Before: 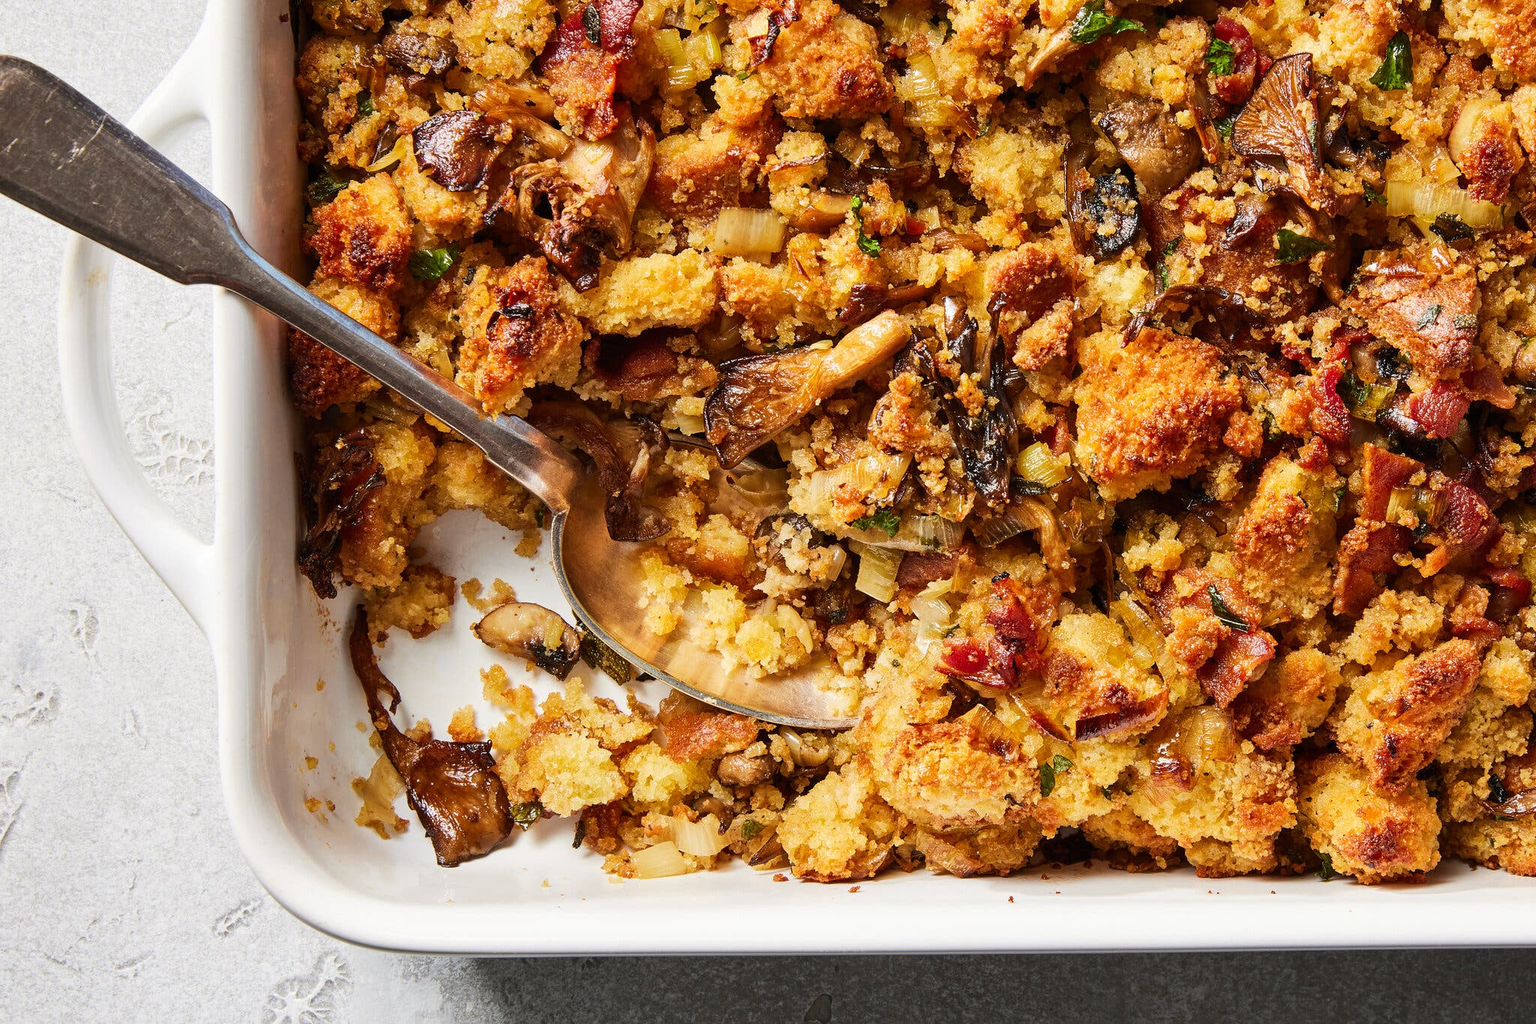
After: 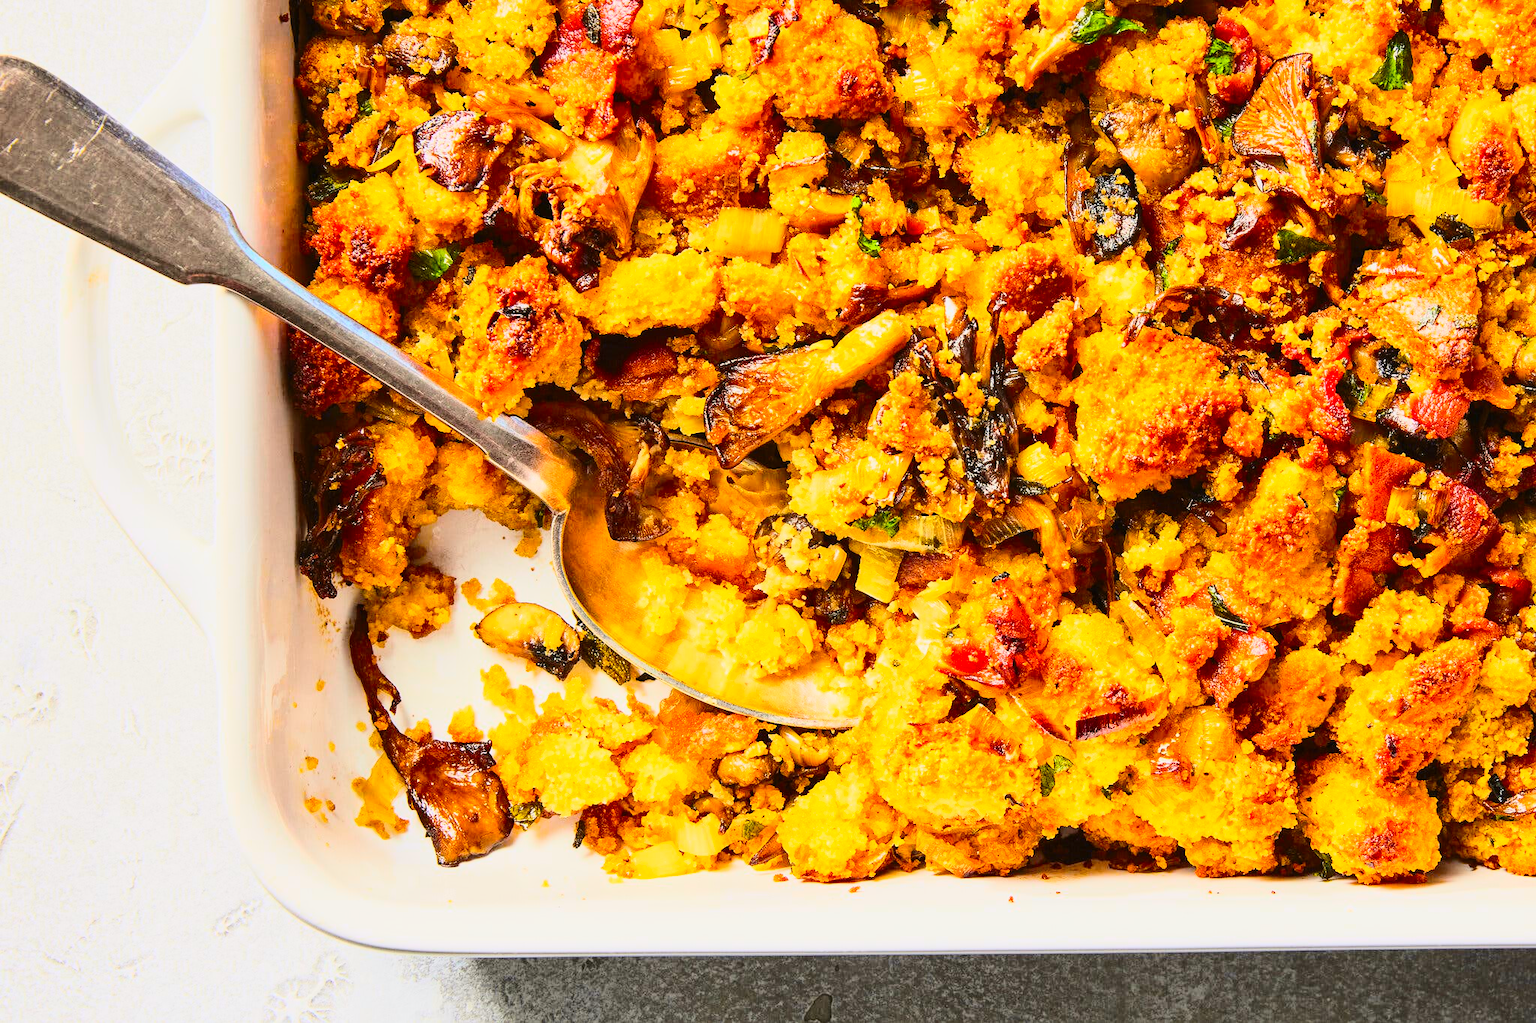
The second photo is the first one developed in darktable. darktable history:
tone curve: curves: ch0 [(0, 0.011) (0.104, 0.085) (0.236, 0.234) (0.398, 0.507) (0.498, 0.621) (0.65, 0.757) (0.835, 0.883) (1, 0.961)]; ch1 [(0, 0) (0.353, 0.344) (0.43, 0.401) (0.479, 0.476) (0.502, 0.502) (0.54, 0.542) (0.602, 0.613) (0.638, 0.668) (0.693, 0.727) (1, 1)]; ch2 [(0, 0) (0.34, 0.314) (0.434, 0.43) (0.5, 0.506) (0.521, 0.54) (0.54, 0.56) (0.595, 0.613) (0.644, 0.729) (1, 1)], color space Lab, independent channels, preserve colors none
contrast brightness saturation: contrast 0.237, brightness 0.261, saturation 0.372
